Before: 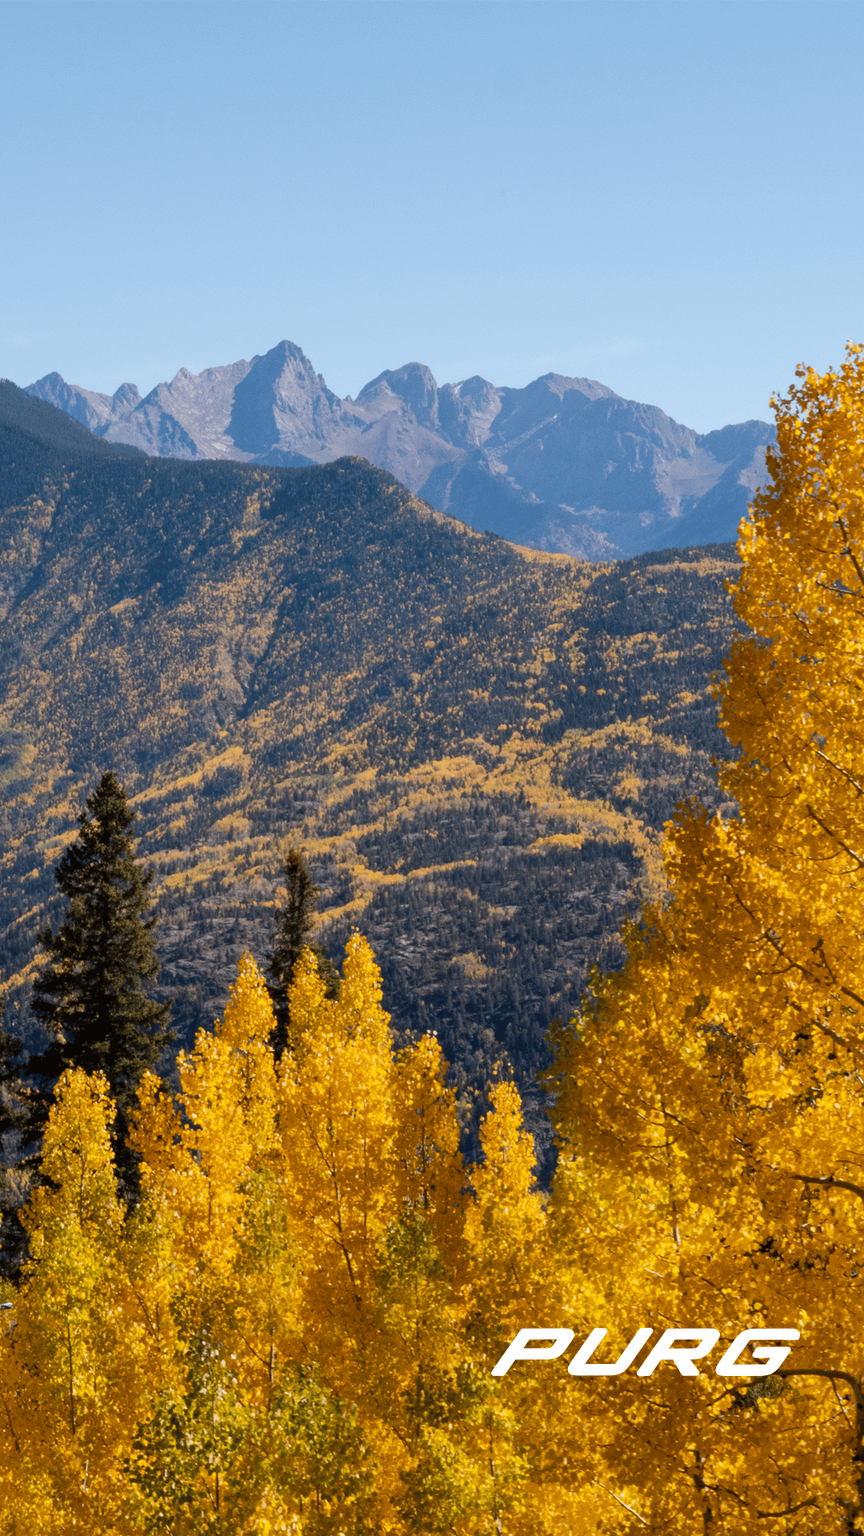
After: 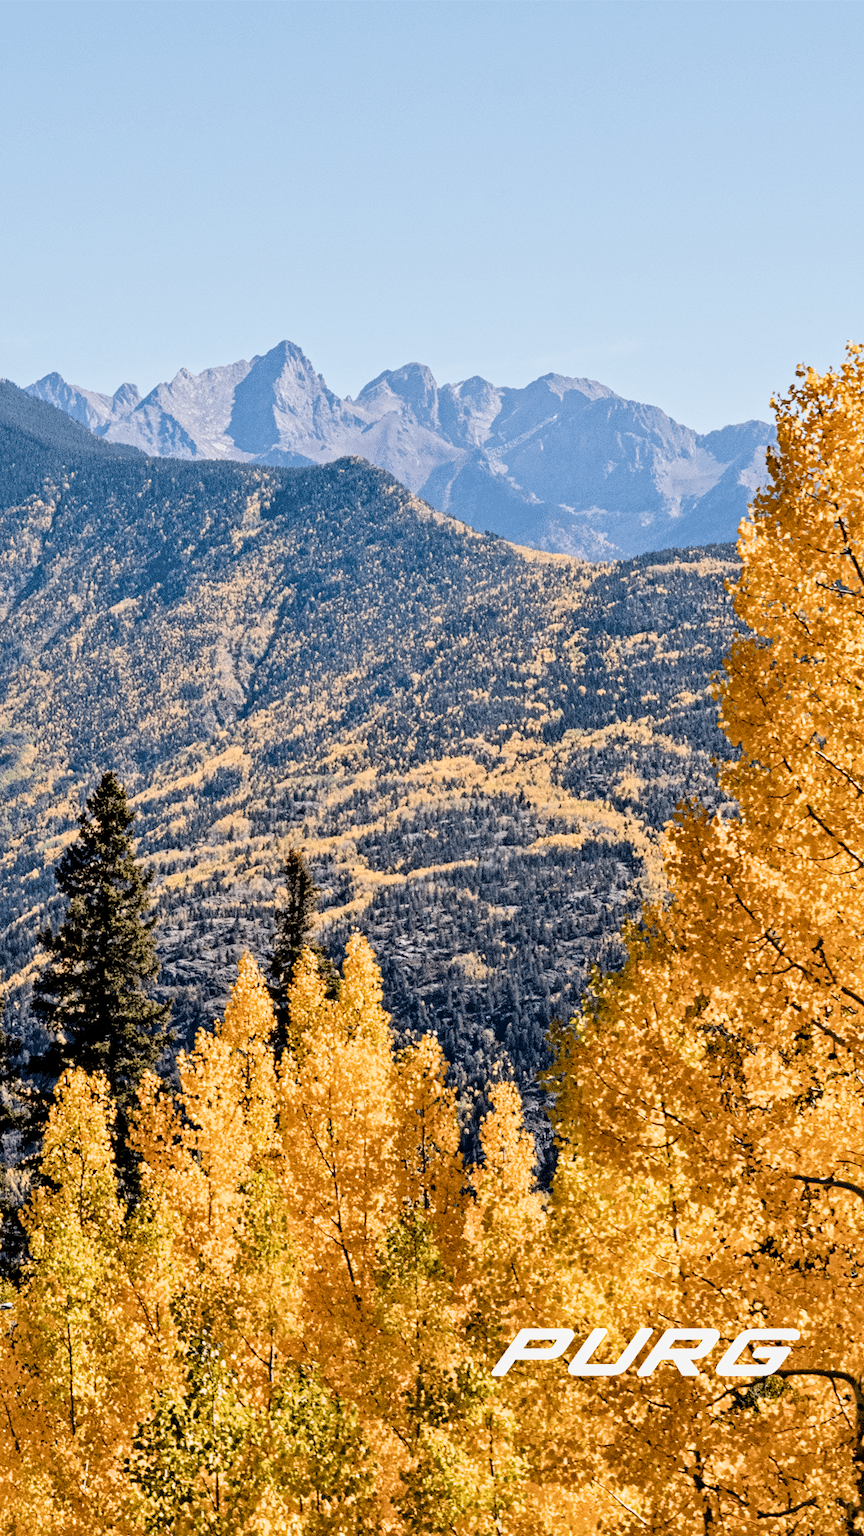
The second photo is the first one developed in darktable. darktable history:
exposure: black level correction 0.001, exposure 1.045 EV, compensate highlight preservation false
filmic rgb: black relative exposure -7.65 EV, white relative exposure 4.56 EV, hardness 3.61
contrast equalizer: y [[0.5, 0.542, 0.583, 0.625, 0.667, 0.708], [0.5 ×6], [0.5 ×6], [0 ×6], [0 ×6]]
